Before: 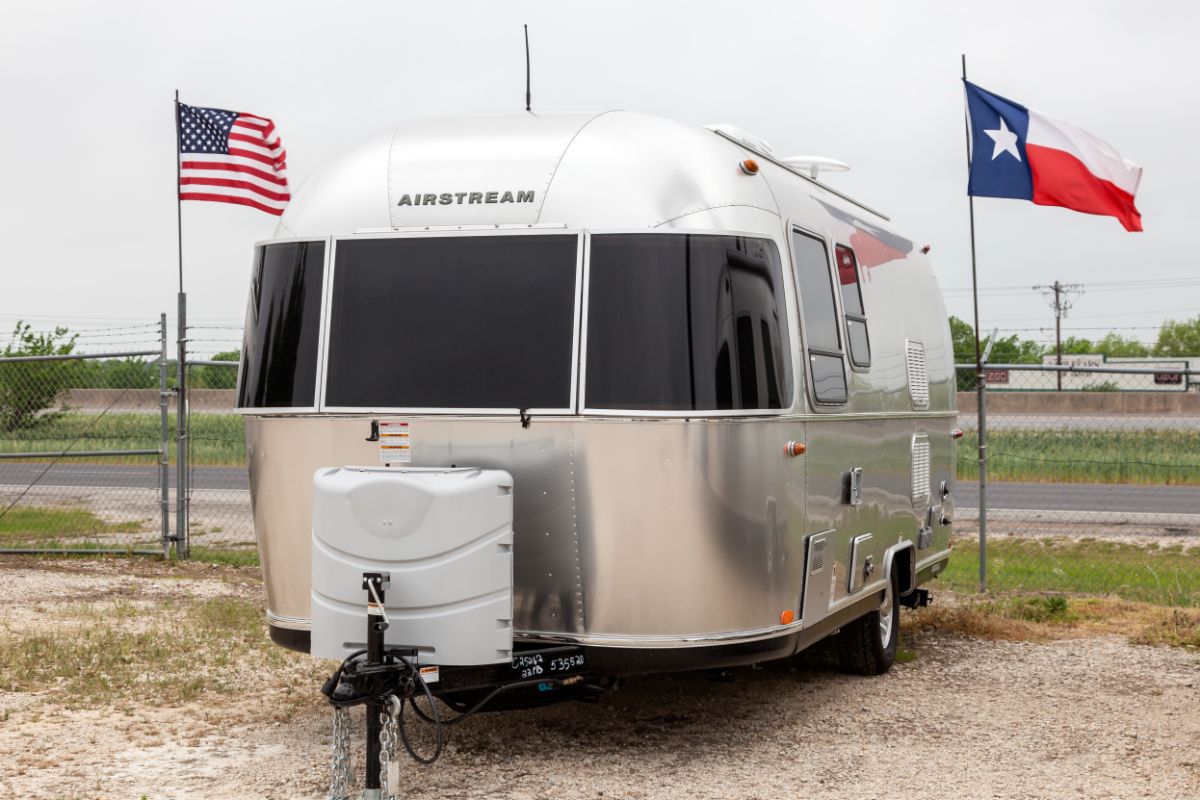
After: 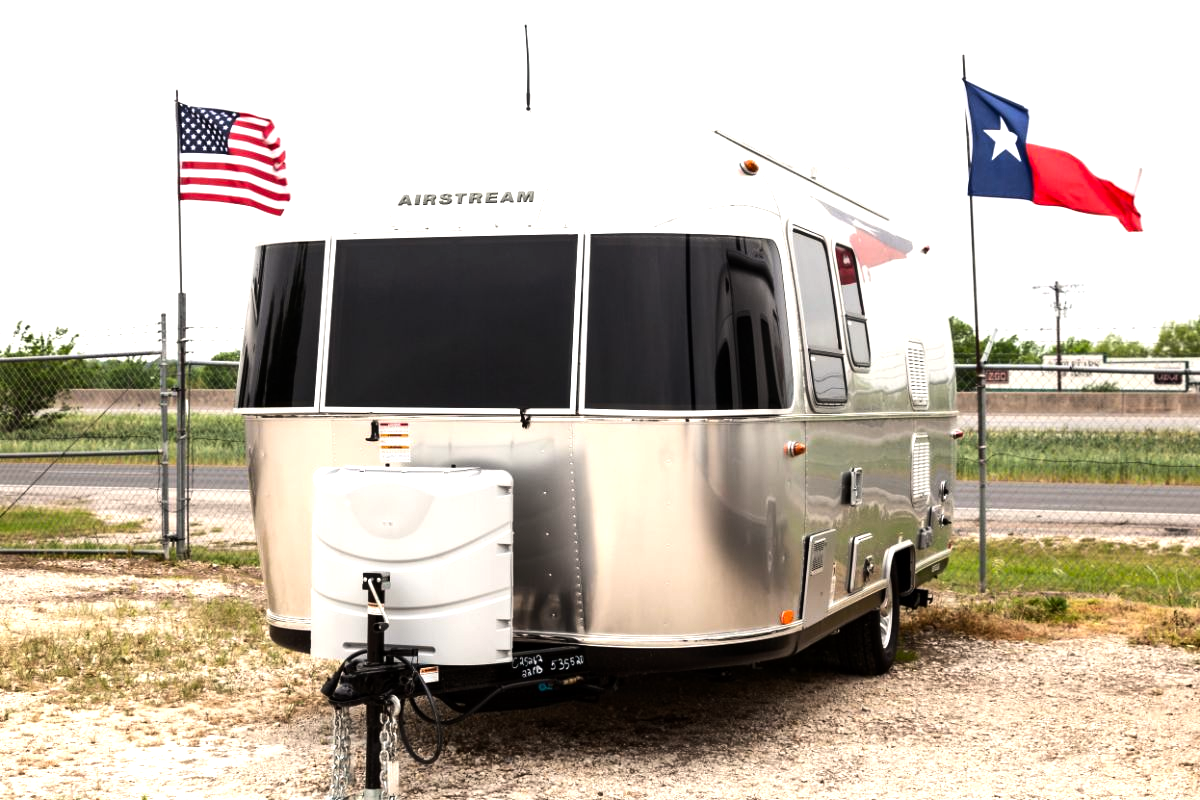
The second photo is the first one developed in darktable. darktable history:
color correction: highlights a* 0.962, highlights b* 2.82, saturation 1.1
tone equalizer: -8 EV -1.09 EV, -7 EV -1.01 EV, -6 EV -0.871 EV, -5 EV -0.568 EV, -3 EV 0.565 EV, -2 EV 0.88 EV, -1 EV 1.01 EV, +0 EV 1.06 EV, edges refinement/feathering 500, mask exposure compensation -1.57 EV, preserve details no
